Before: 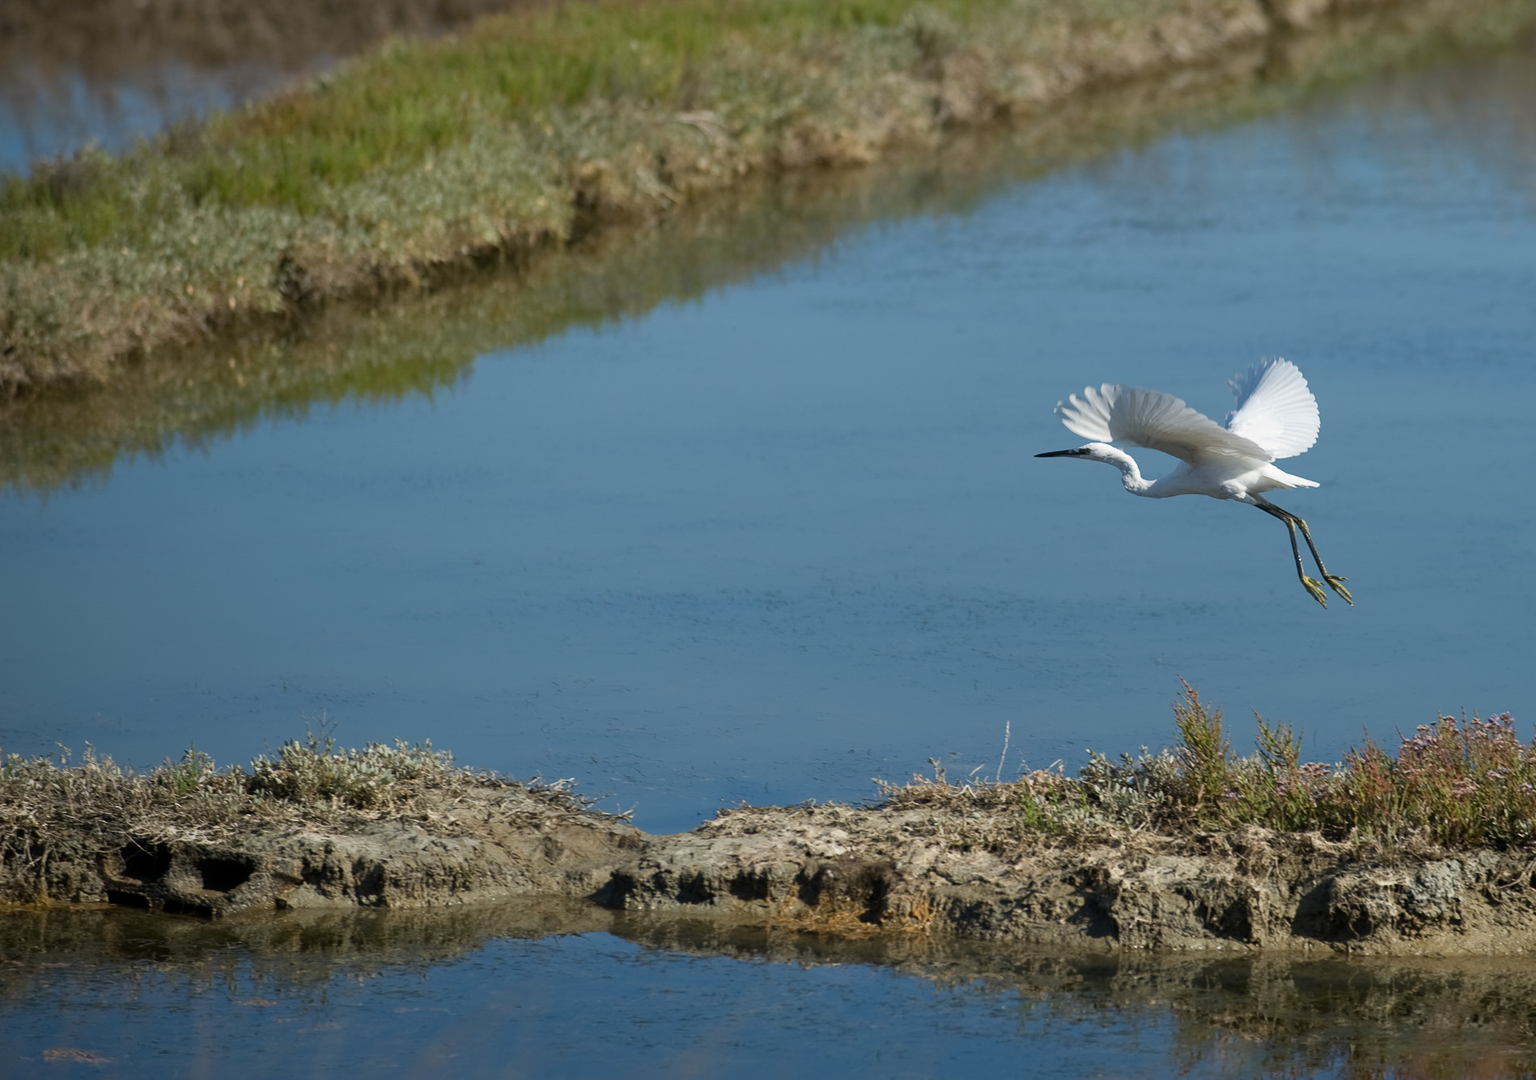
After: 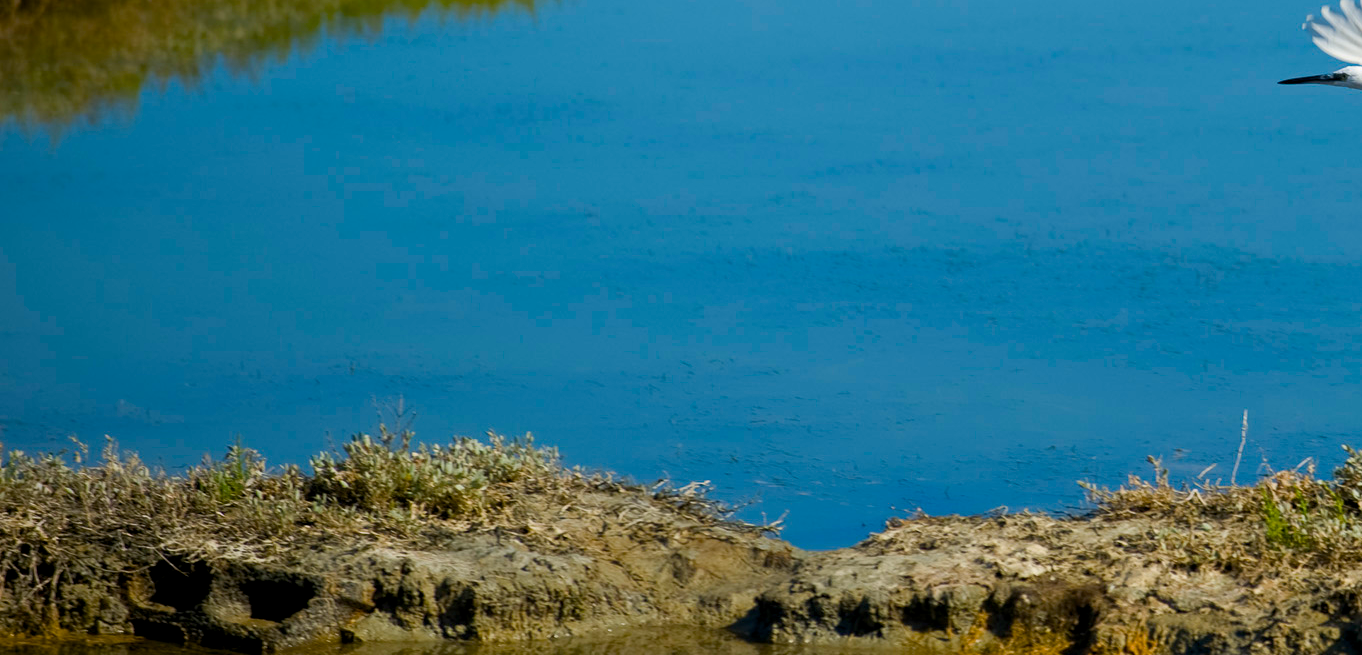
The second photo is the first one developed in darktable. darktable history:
color balance rgb: global offset › luminance -0.468%, linear chroma grading › shadows 10.088%, linear chroma grading › highlights 9.027%, linear chroma grading › global chroma 14.853%, linear chroma grading › mid-tones 14.991%, perceptual saturation grading › global saturation 25.632%, global vibrance 20%
crop: top 36.09%, right 28.204%, bottom 14.833%
